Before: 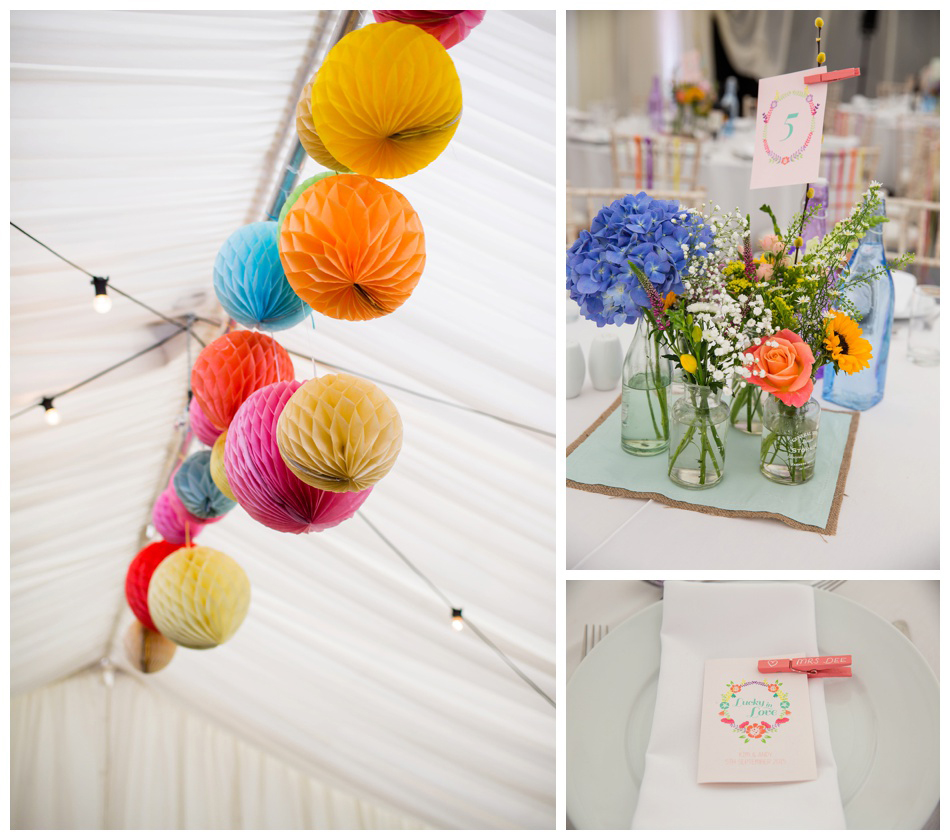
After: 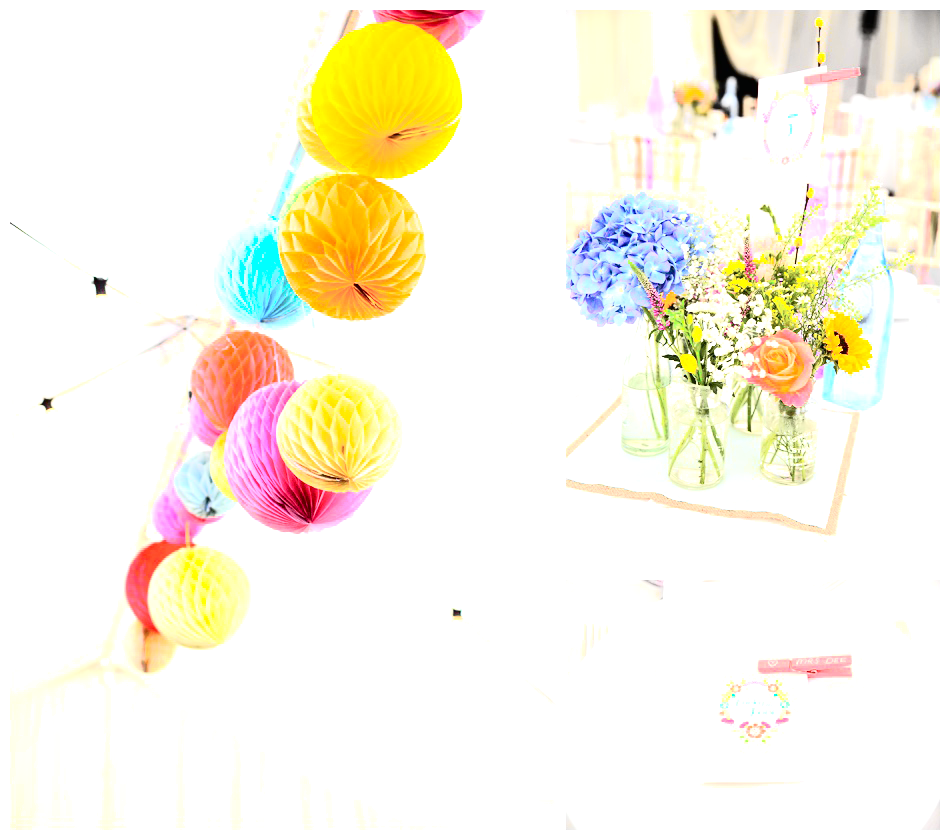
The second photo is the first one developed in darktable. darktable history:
exposure: black level correction 0.001, exposure 1.869 EV, compensate highlight preservation false
contrast brightness saturation: contrast 0.271
tone curve: curves: ch0 [(0, 0.009) (0.105, 0.08) (0.195, 0.18) (0.283, 0.316) (0.384, 0.434) (0.485, 0.531) (0.638, 0.69) (0.81, 0.872) (1, 0.977)]; ch1 [(0, 0) (0.161, 0.092) (0.35, 0.33) (0.379, 0.401) (0.456, 0.469) (0.502, 0.5) (0.525, 0.514) (0.586, 0.617) (0.635, 0.655) (1, 1)]; ch2 [(0, 0) (0.371, 0.362) (0.437, 0.437) (0.48, 0.49) (0.53, 0.515) (0.56, 0.571) (0.622, 0.606) (1, 1)], color space Lab, independent channels, preserve colors none
